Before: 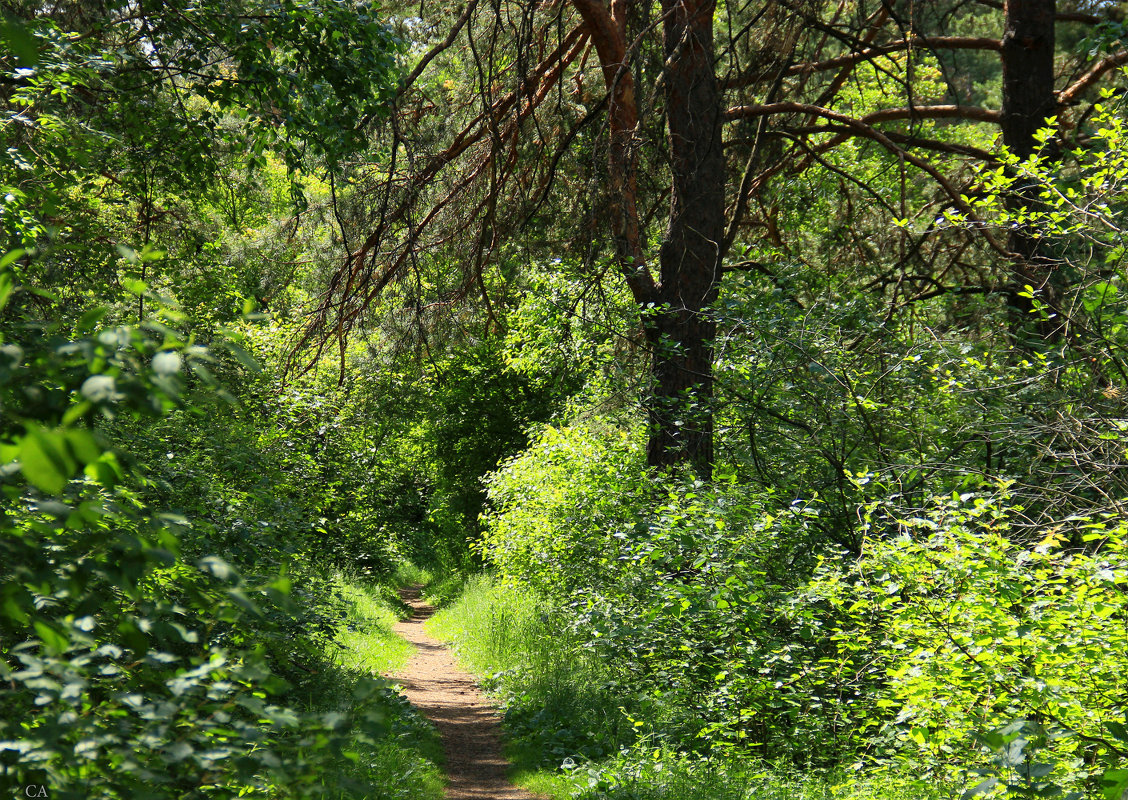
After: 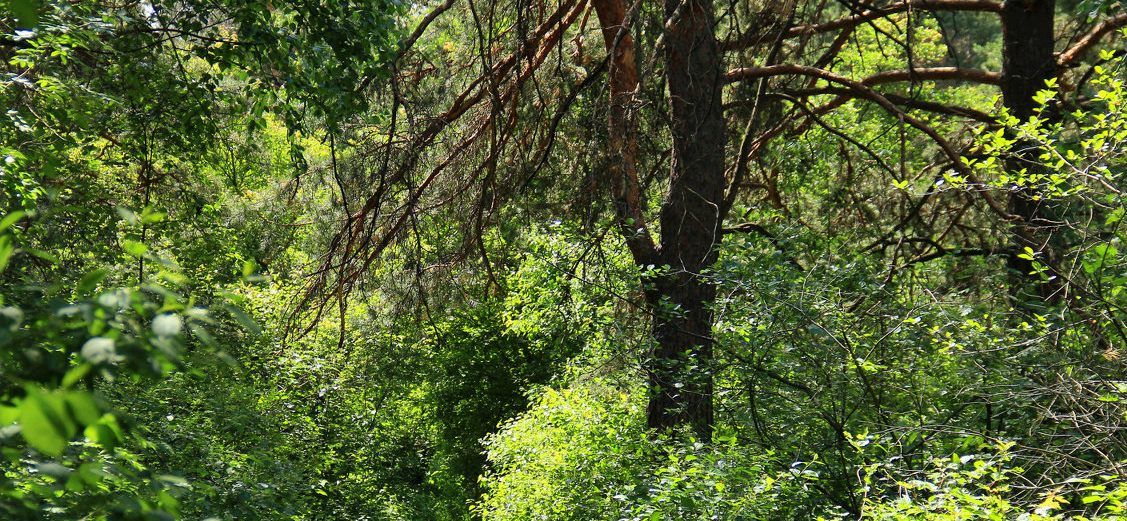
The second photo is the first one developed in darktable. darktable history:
crop and rotate: top 4.774%, bottom 30.008%
tone equalizer: edges refinement/feathering 500, mask exposure compensation -1.57 EV, preserve details no
shadows and highlights: soften with gaussian
